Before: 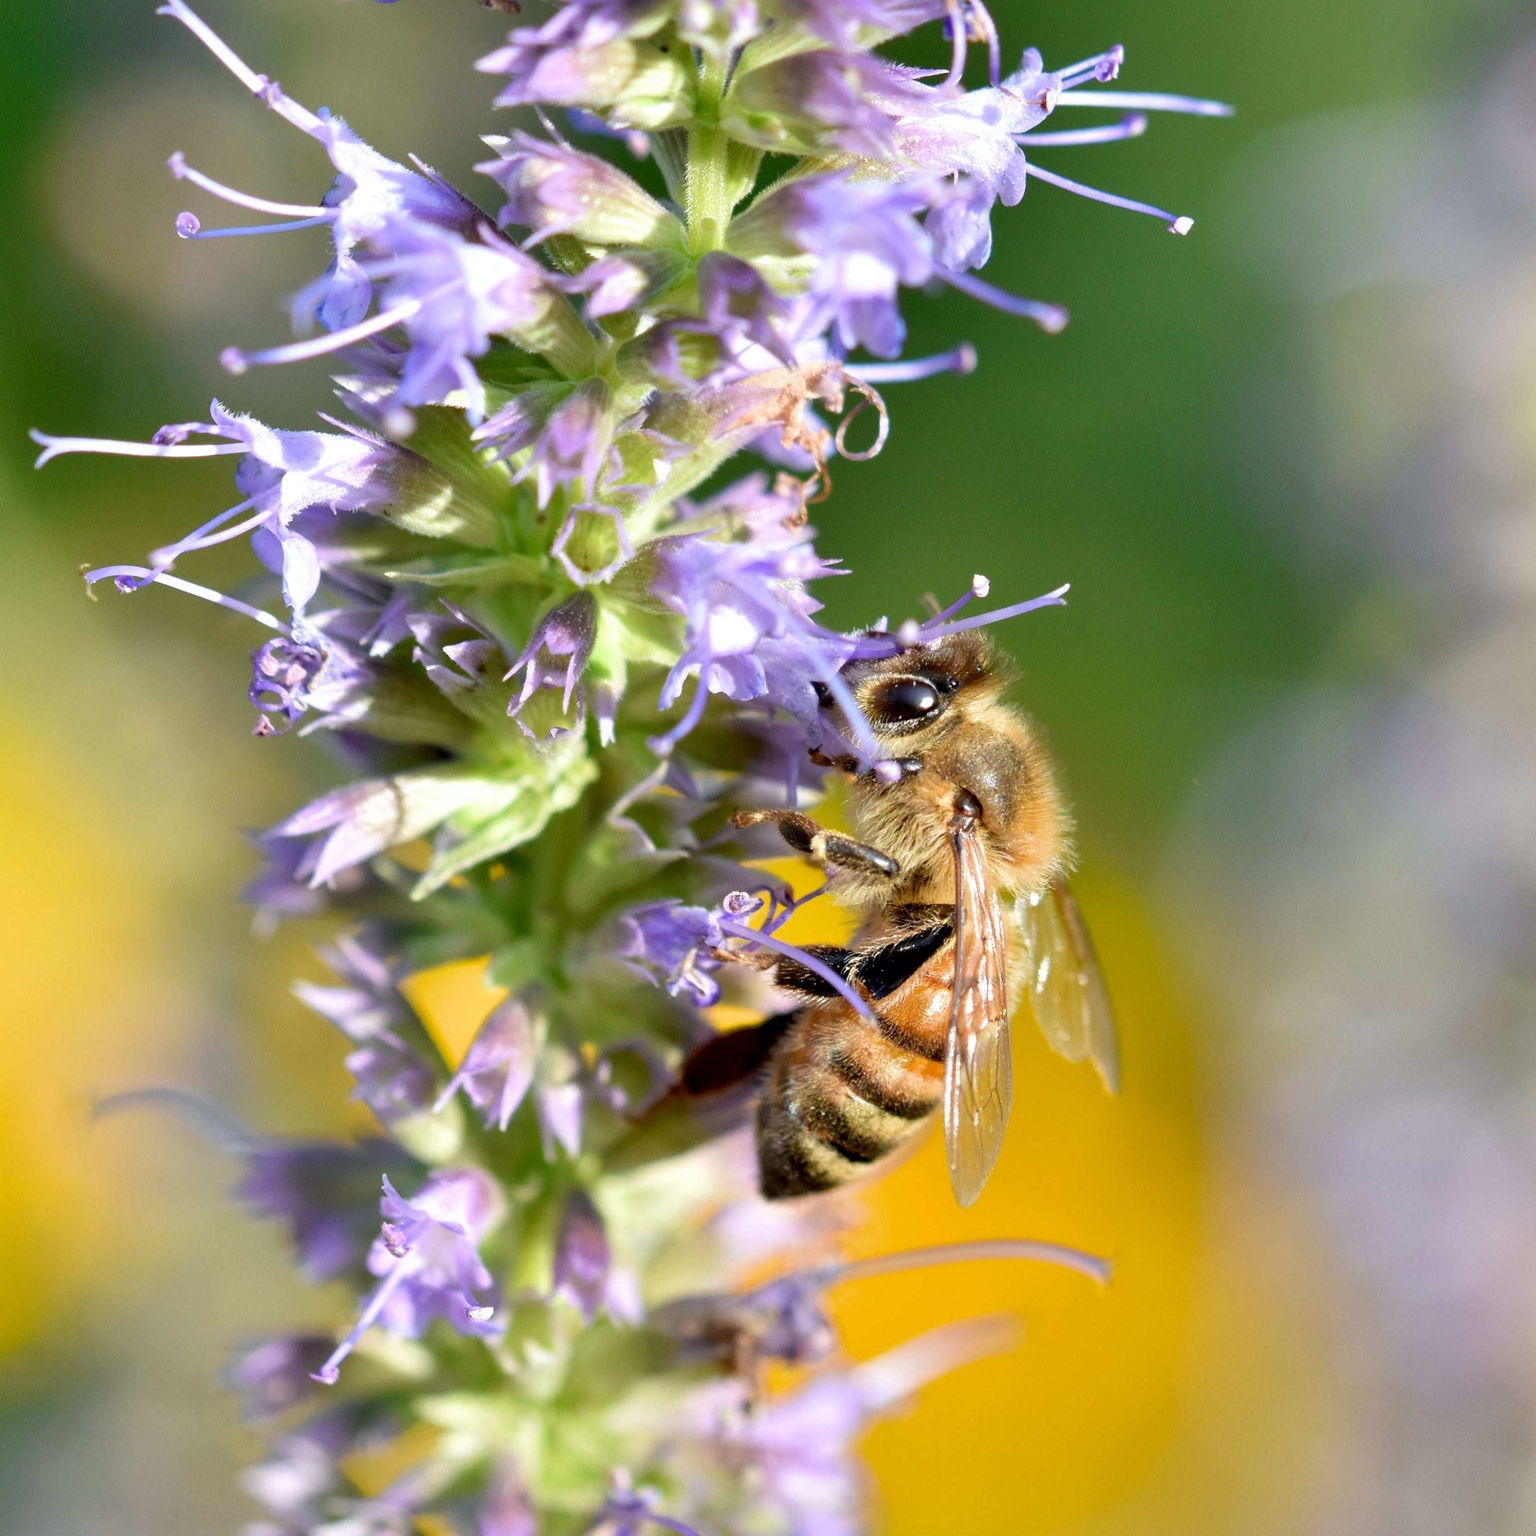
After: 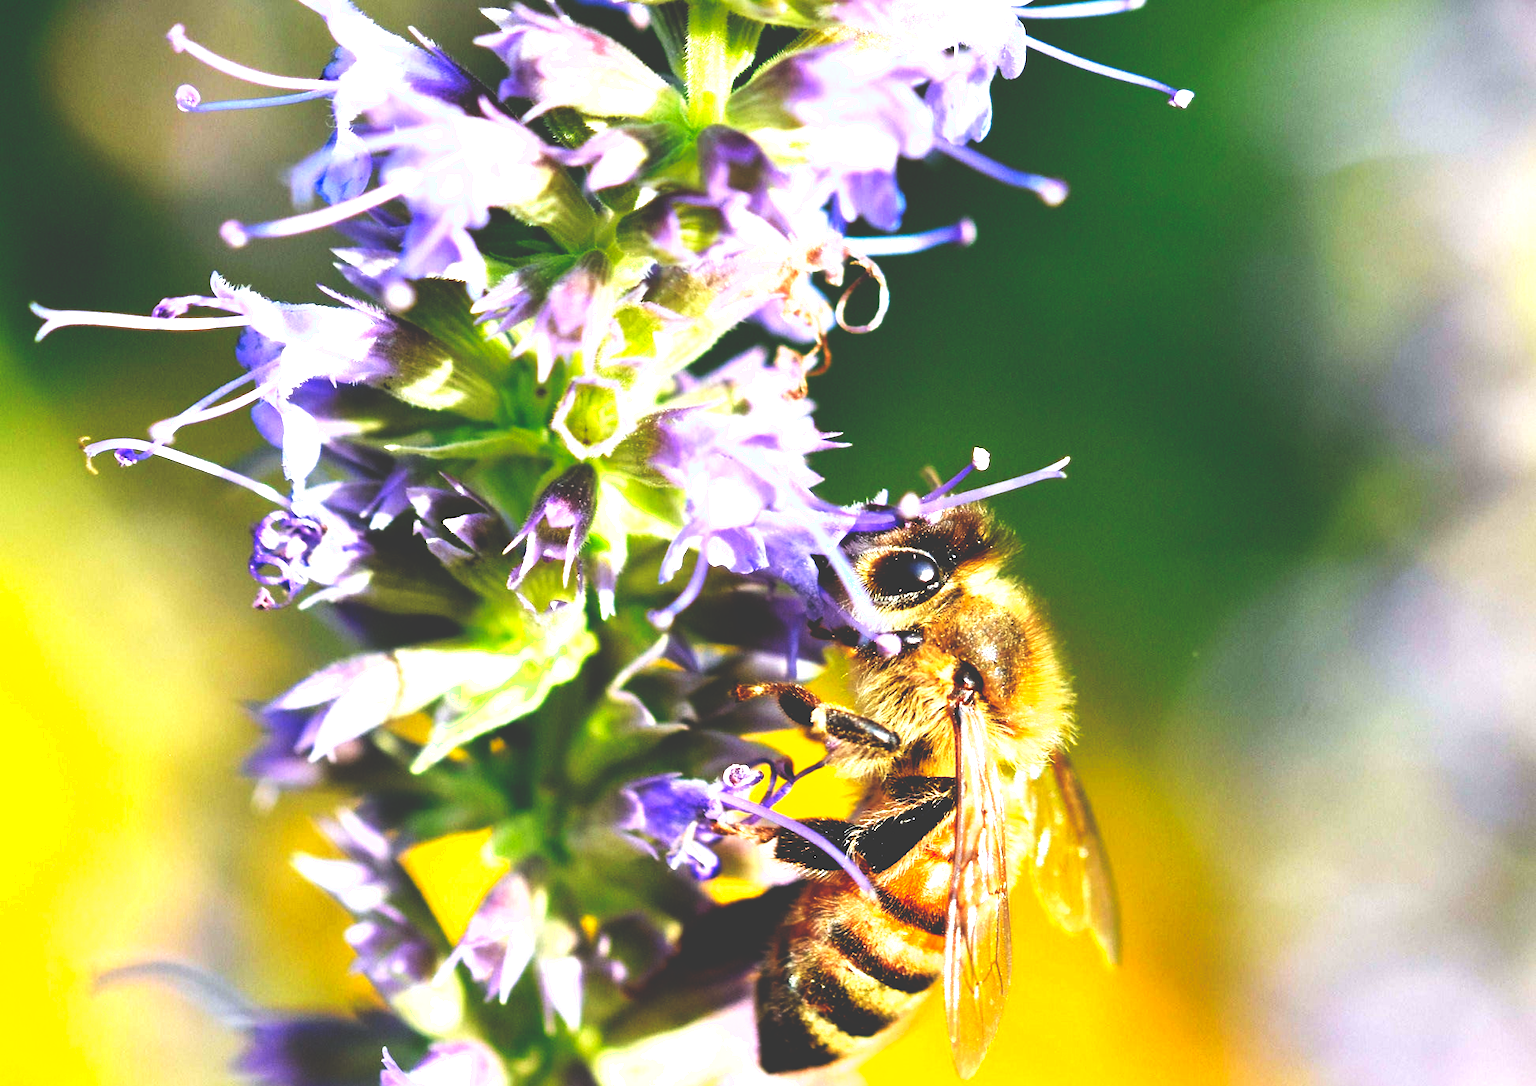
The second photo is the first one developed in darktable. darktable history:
exposure: exposure 0.74 EV, compensate highlight preservation false
base curve: curves: ch0 [(0, 0.036) (0.083, 0.04) (0.804, 1)], preserve colors none
crop and rotate: top 8.293%, bottom 20.996%
